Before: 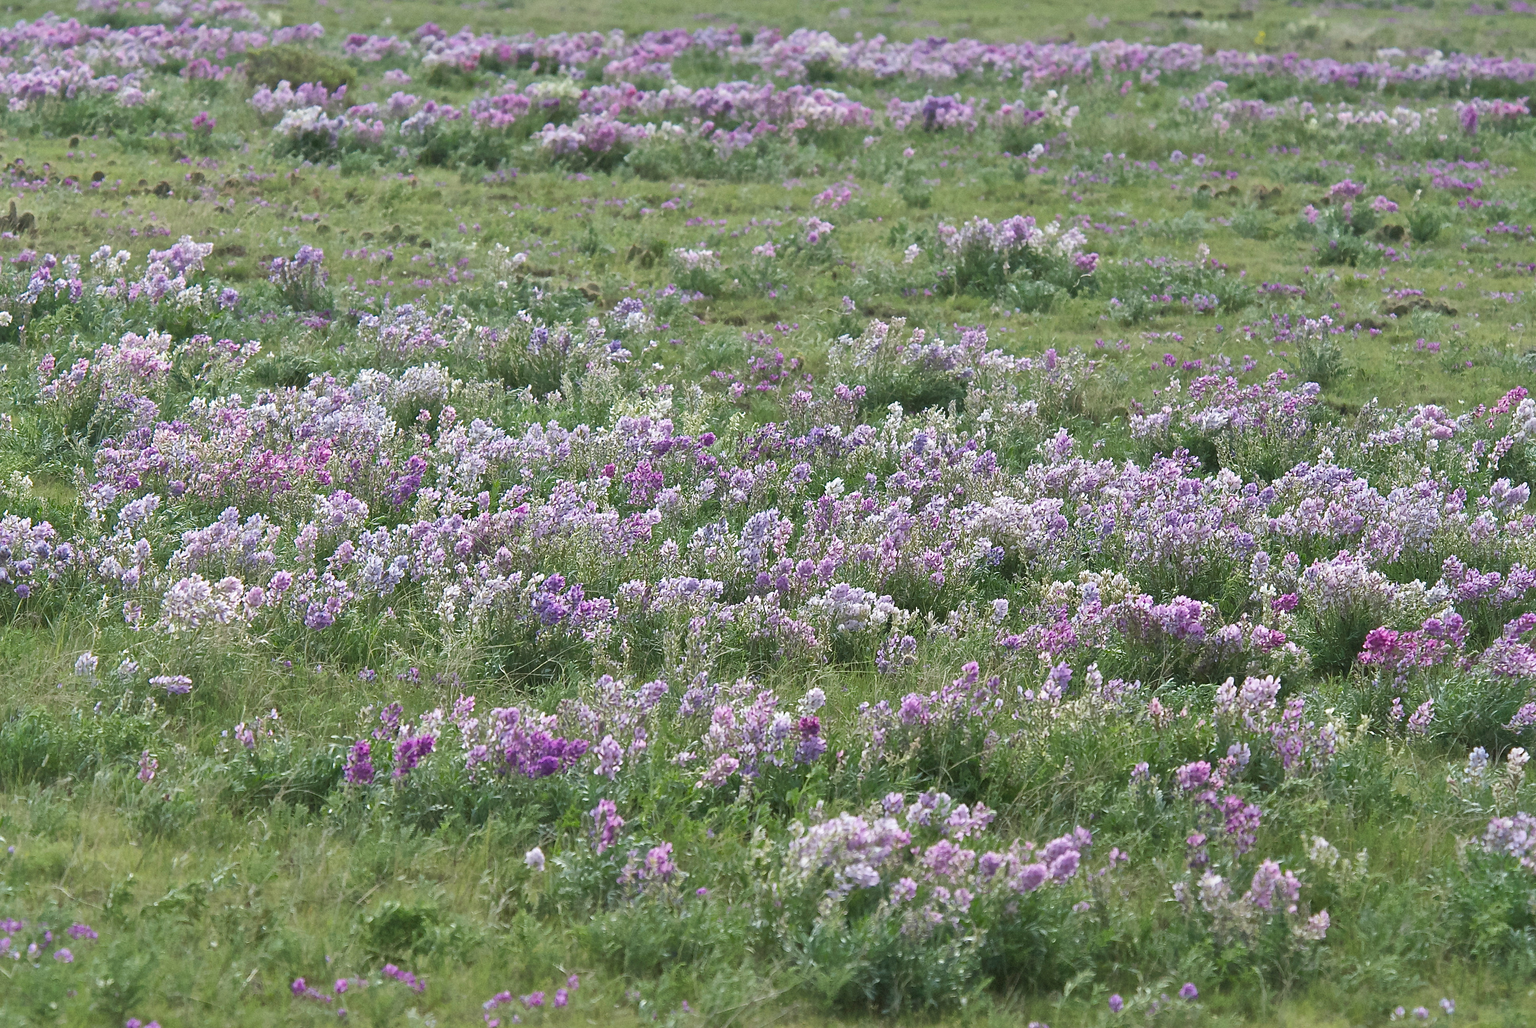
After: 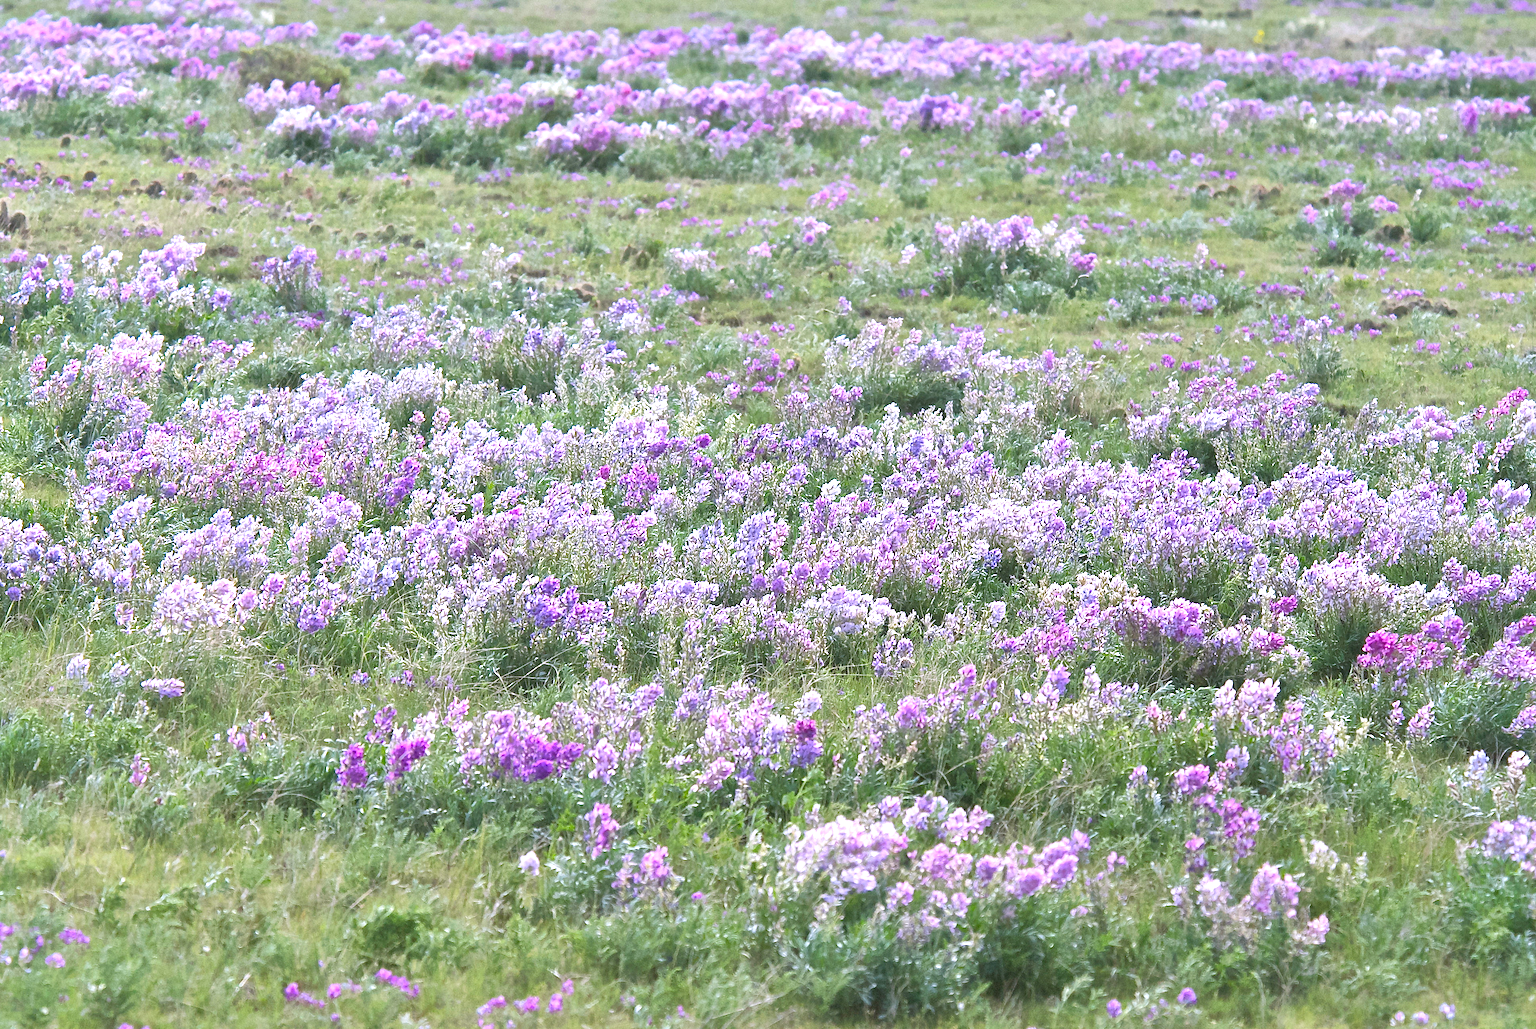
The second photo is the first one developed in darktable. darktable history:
white balance: red 1.042, blue 1.17
exposure: exposure 0.77 EV, compensate highlight preservation false
contrast brightness saturation: contrast 0.04, saturation 0.16
crop and rotate: left 0.614%, top 0.179%, bottom 0.309%
